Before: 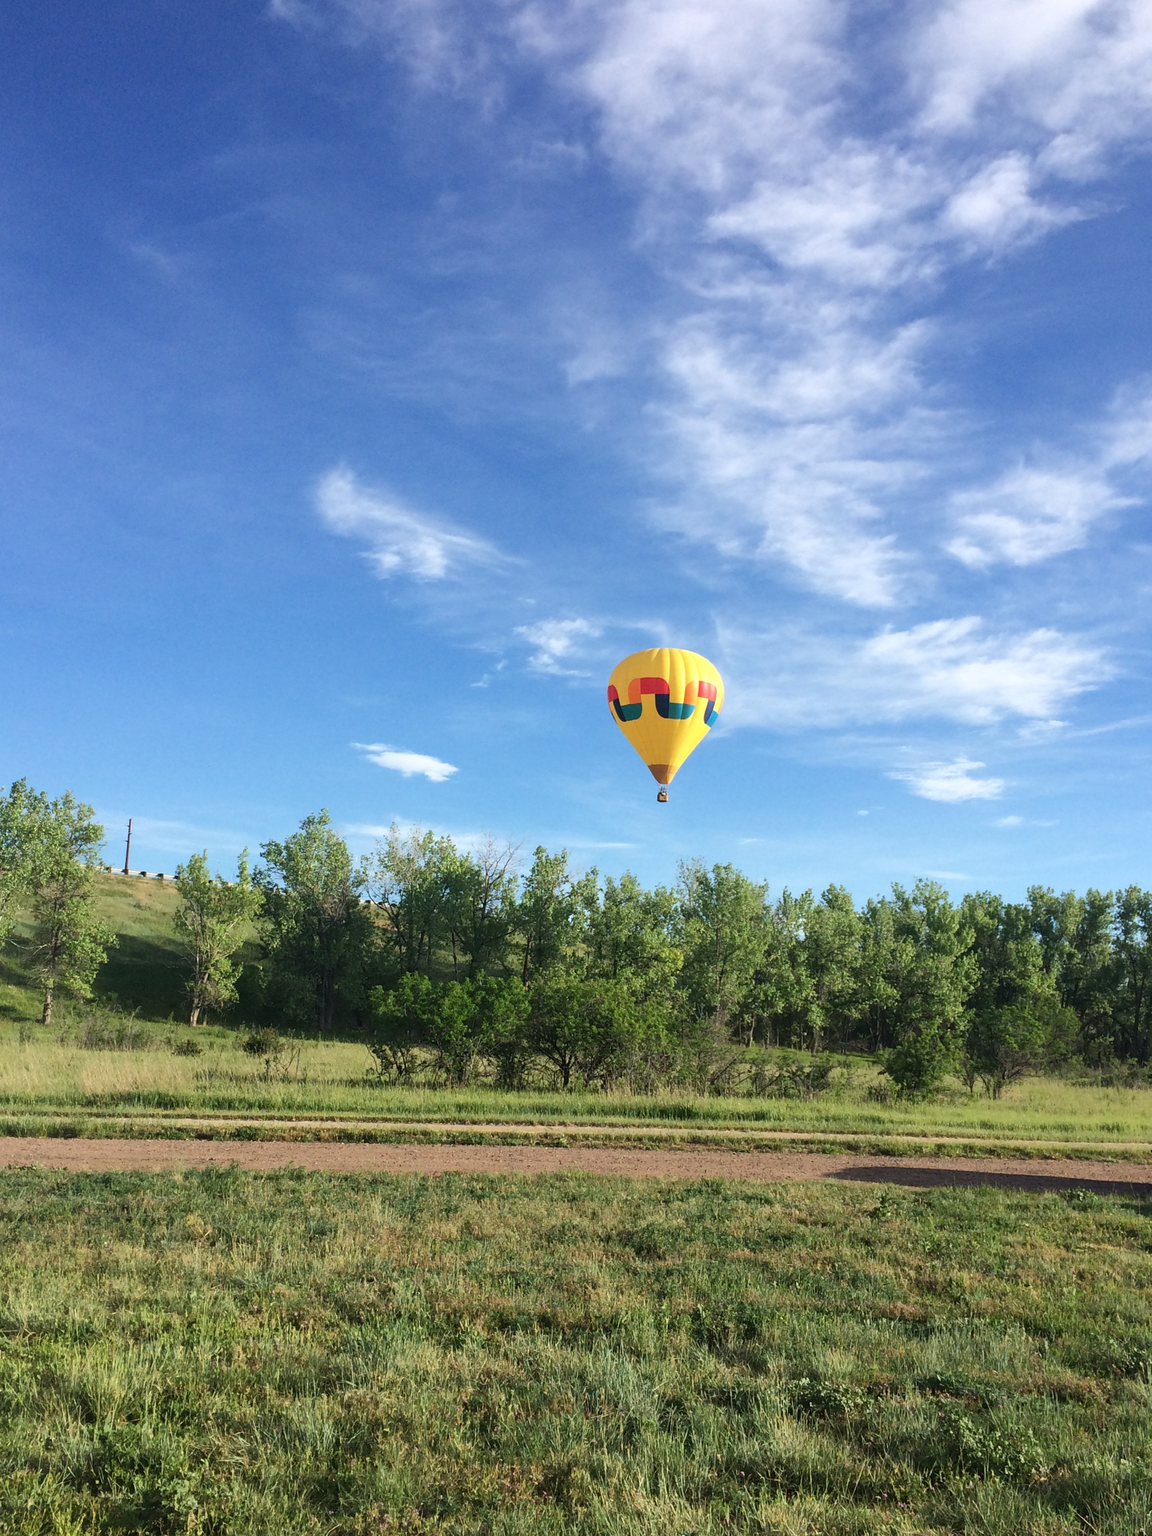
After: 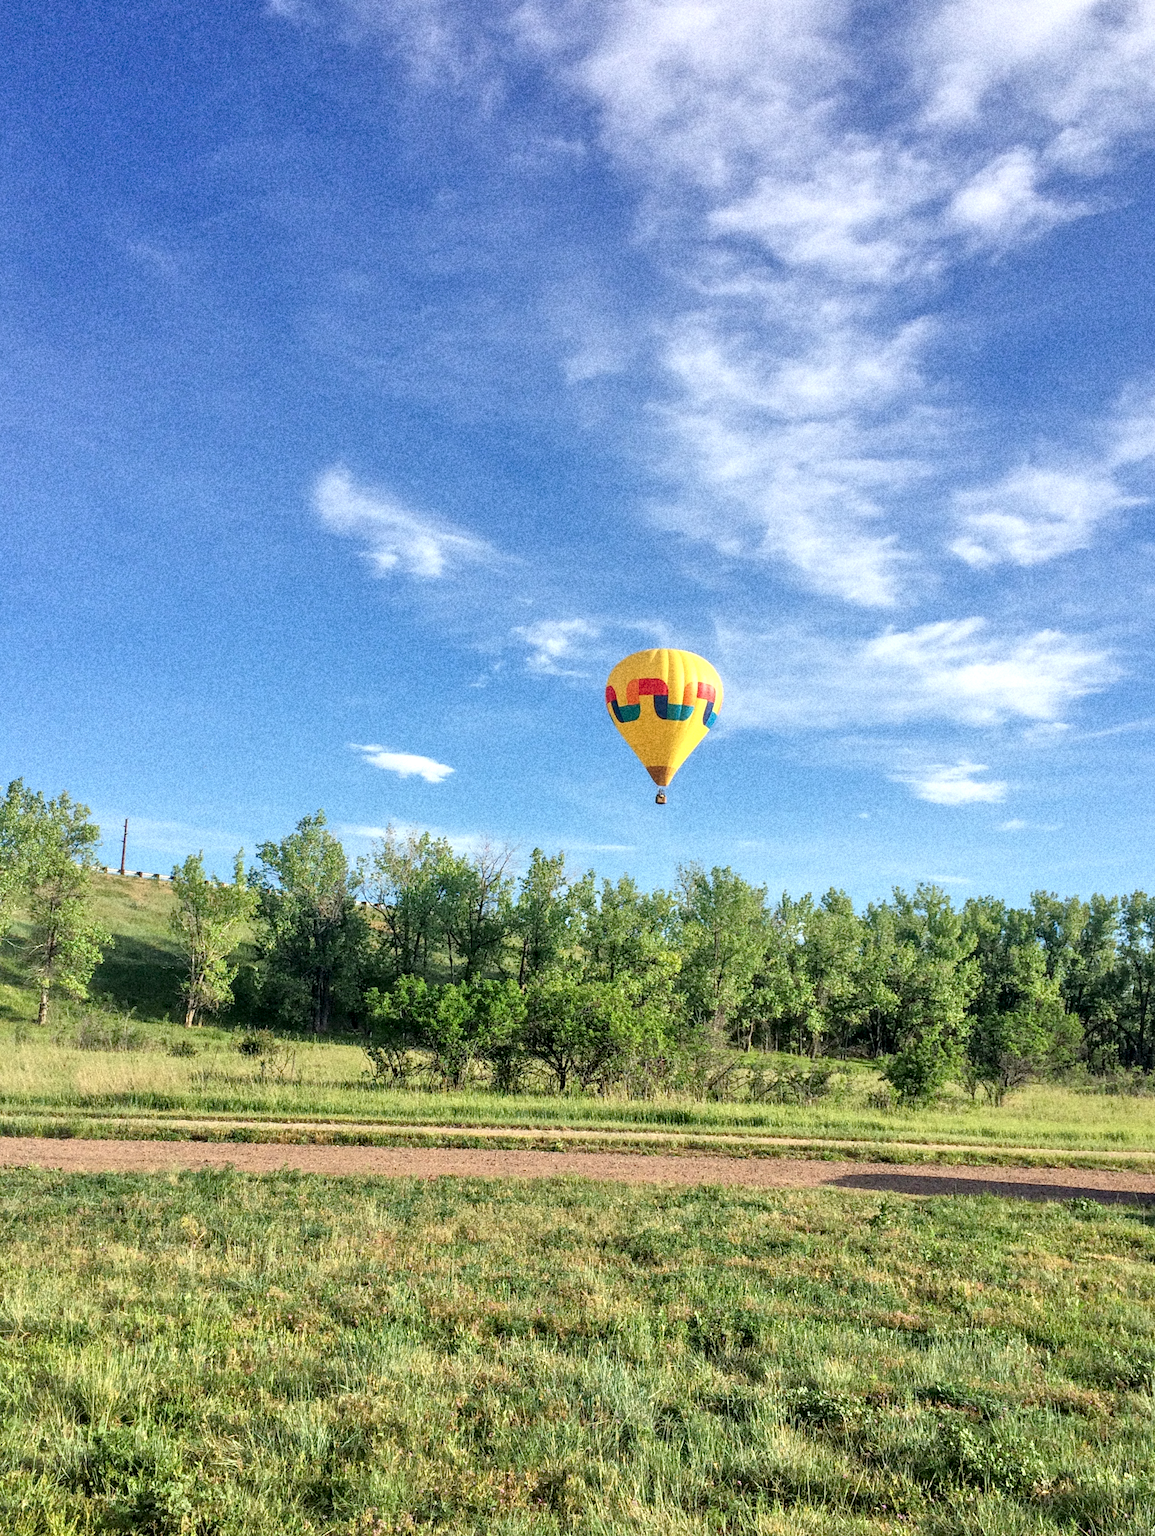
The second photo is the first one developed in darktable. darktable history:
grain: coarseness 14.49 ISO, strength 48.04%, mid-tones bias 35%
rotate and perspective: rotation 0.192°, lens shift (horizontal) -0.015, crop left 0.005, crop right 0.996, crop top 0.006, crop bottom 0.99
exposure: black level correction 0.005, exposure 0.014 EV, compensate highlight preservation false
tone equalizer: -7 EV 0.15 EV, -6 EV 0.6 EV, -5 EV 1.15 EV, -4 EV 1.33 EV, -3 EV 1.15 EV, -2 EV 0.6 EV, -1 EV 0.15 EV, mask exposure compensation -0.5 EV
local contrast: on, module defaults
